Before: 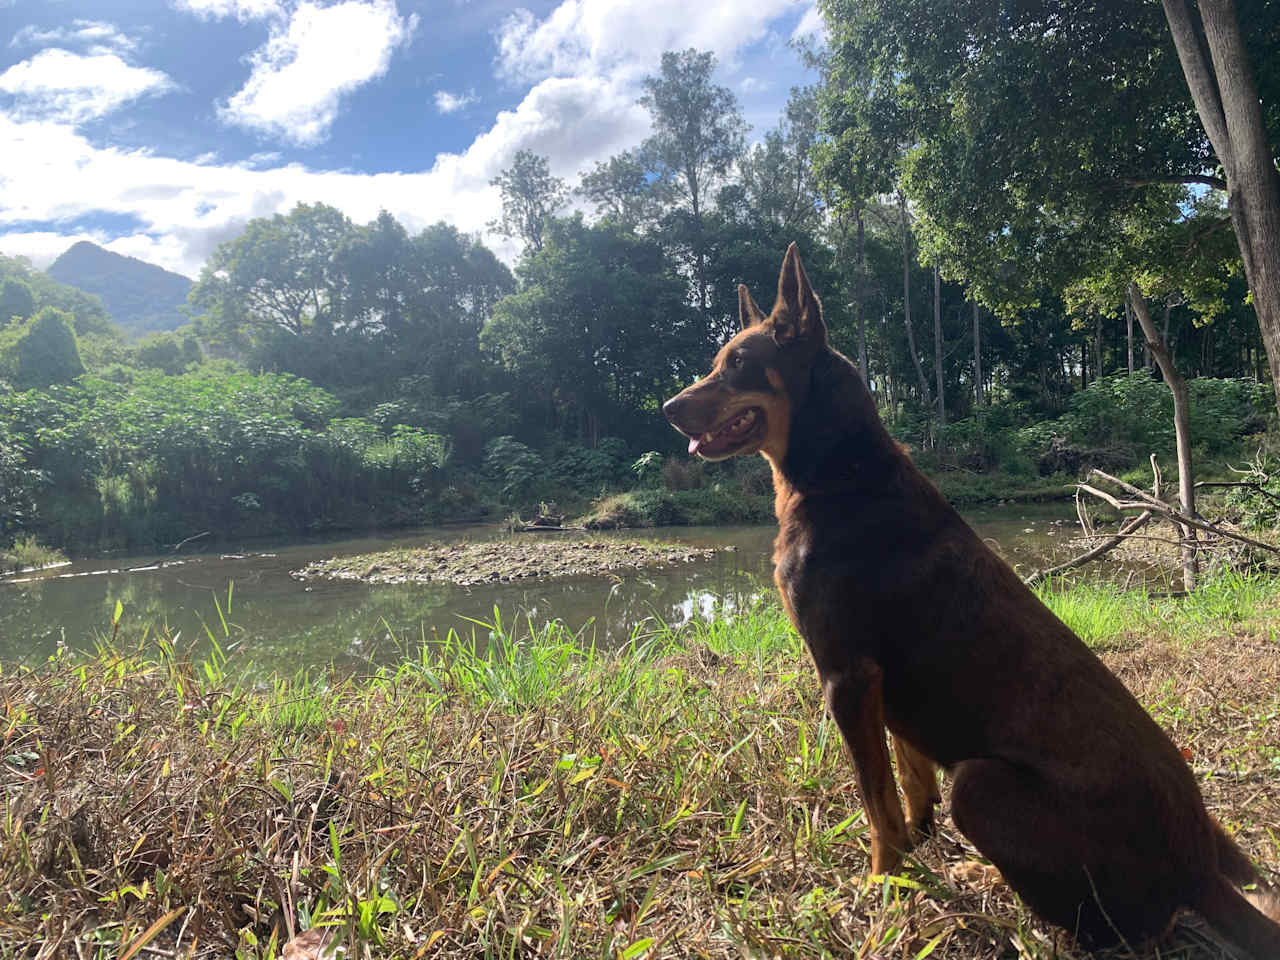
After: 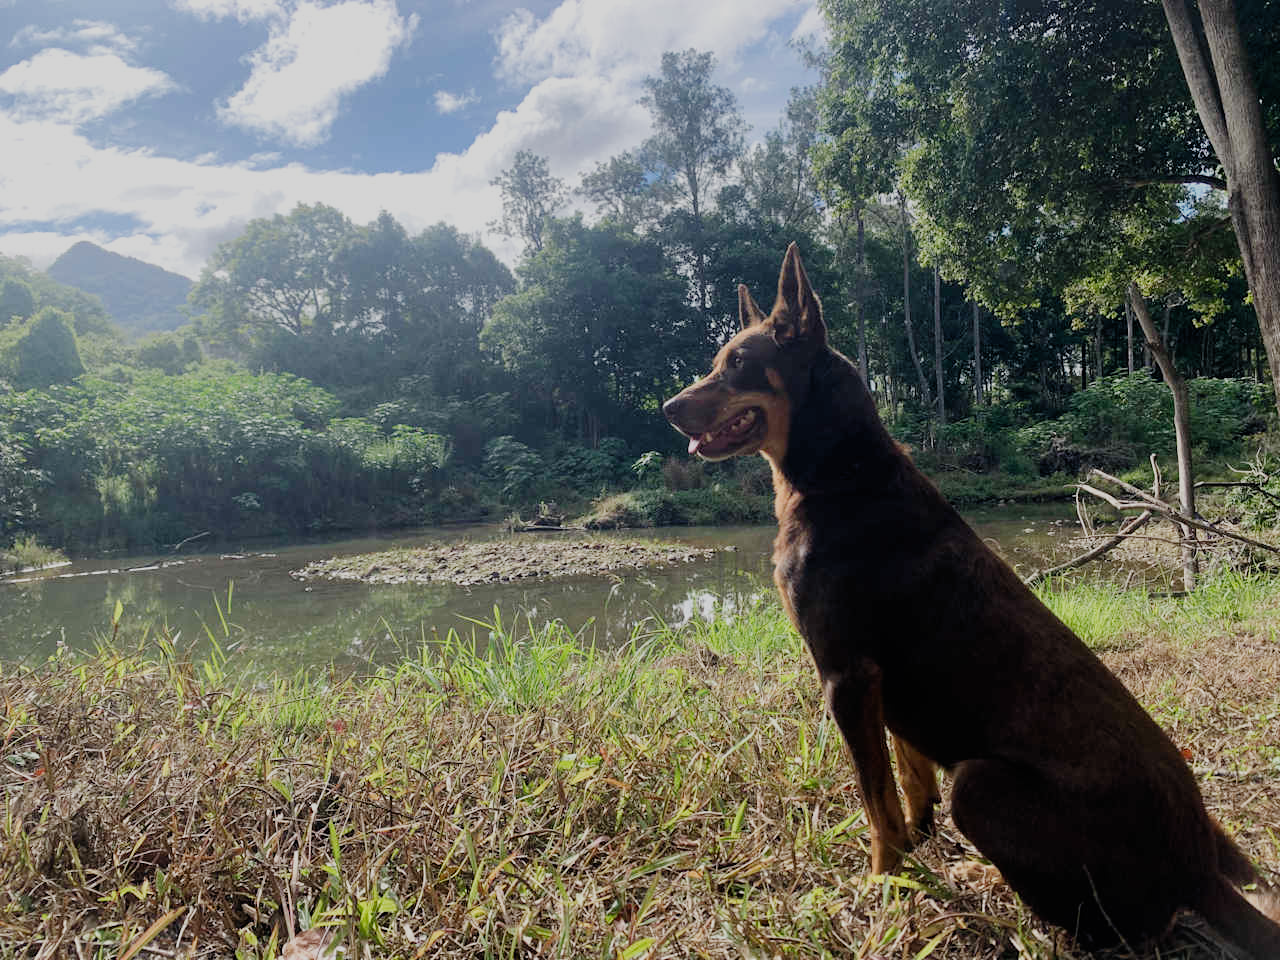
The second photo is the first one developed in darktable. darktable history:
filmic rgb: black relative exposure -7.65 EV, white relative exposure 4.56 EV, hardness 3.61, preserve chrominance no, color science v3 (2019), use custom middle-gray values true
